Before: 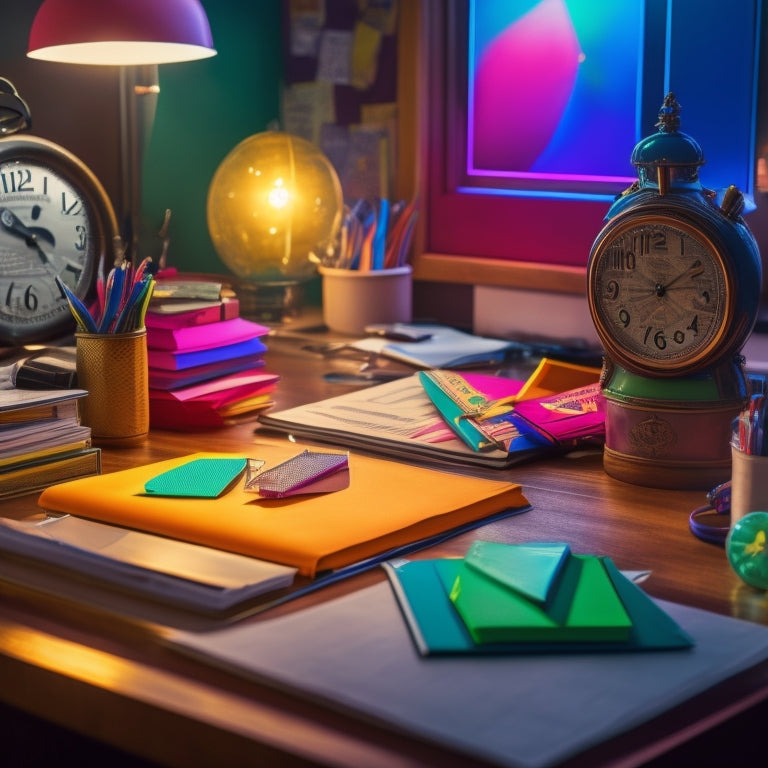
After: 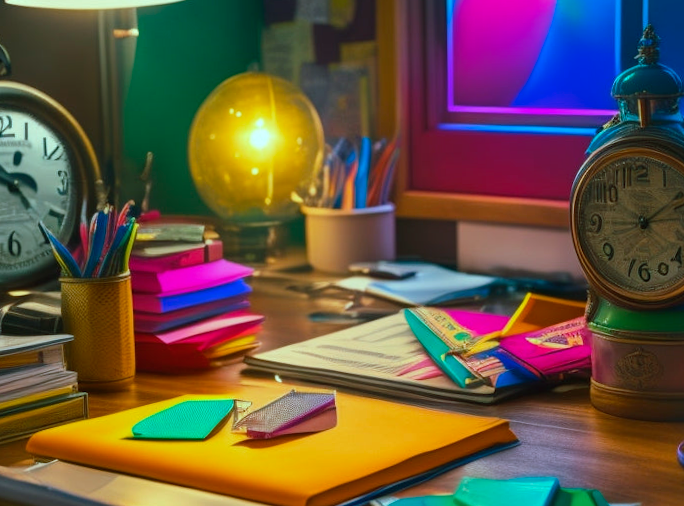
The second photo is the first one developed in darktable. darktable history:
color balance rgb: shadows lift › chroma 11.71%, shadows lift › hue 133.46°, highlights gain › chroma 4%, highlights gain › hue 200.2°, perceptual saturation grading › global saturation 18.05%
crop: left 3.015%, top 8.969%, right 9.647%, bottom 26.457%
rotate and perspective: rotation -1.24°, automatic cropping off
